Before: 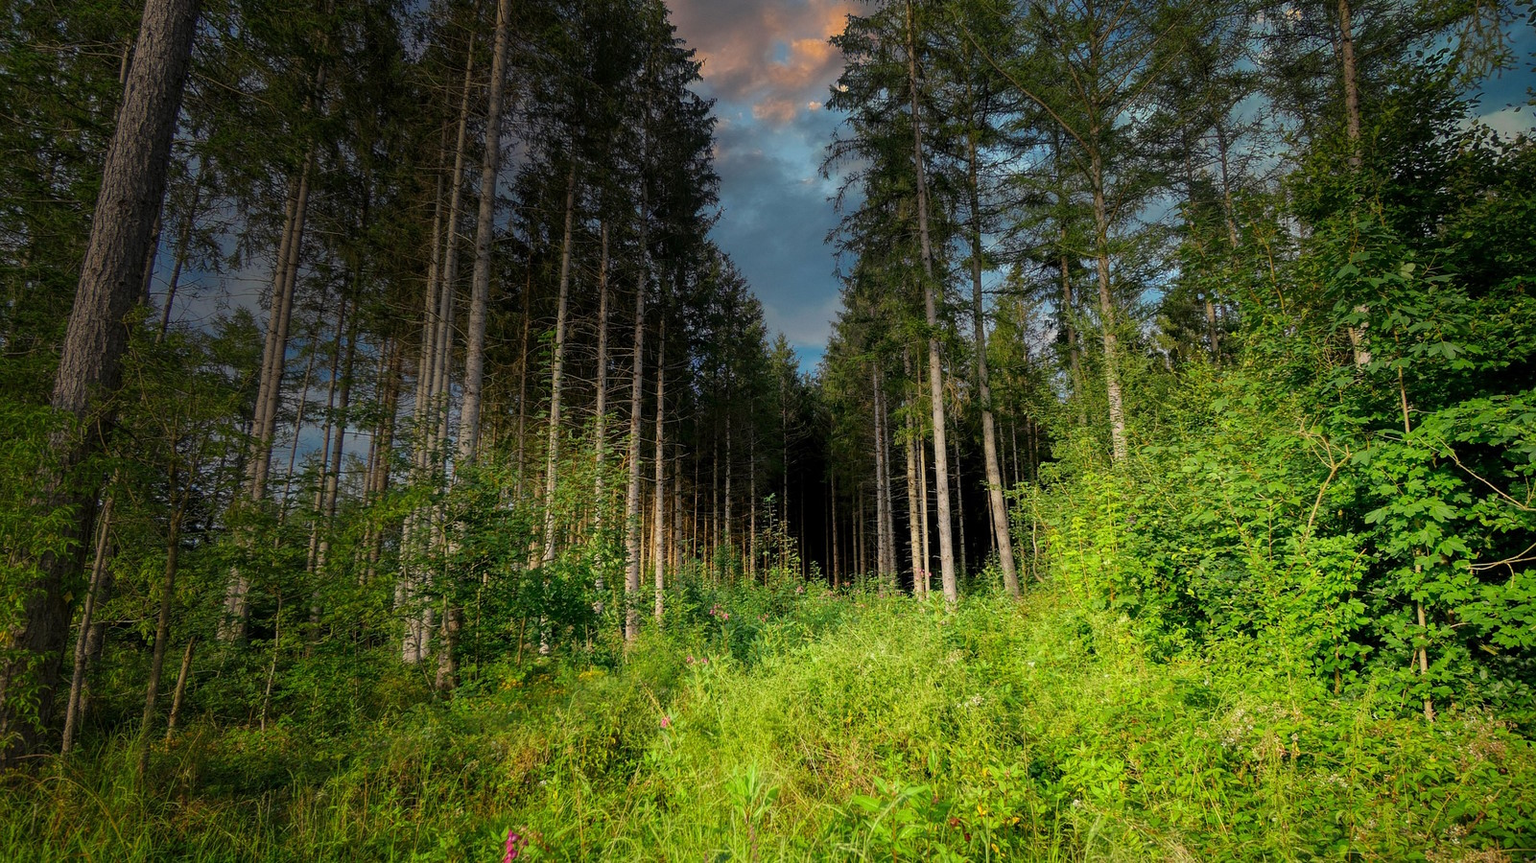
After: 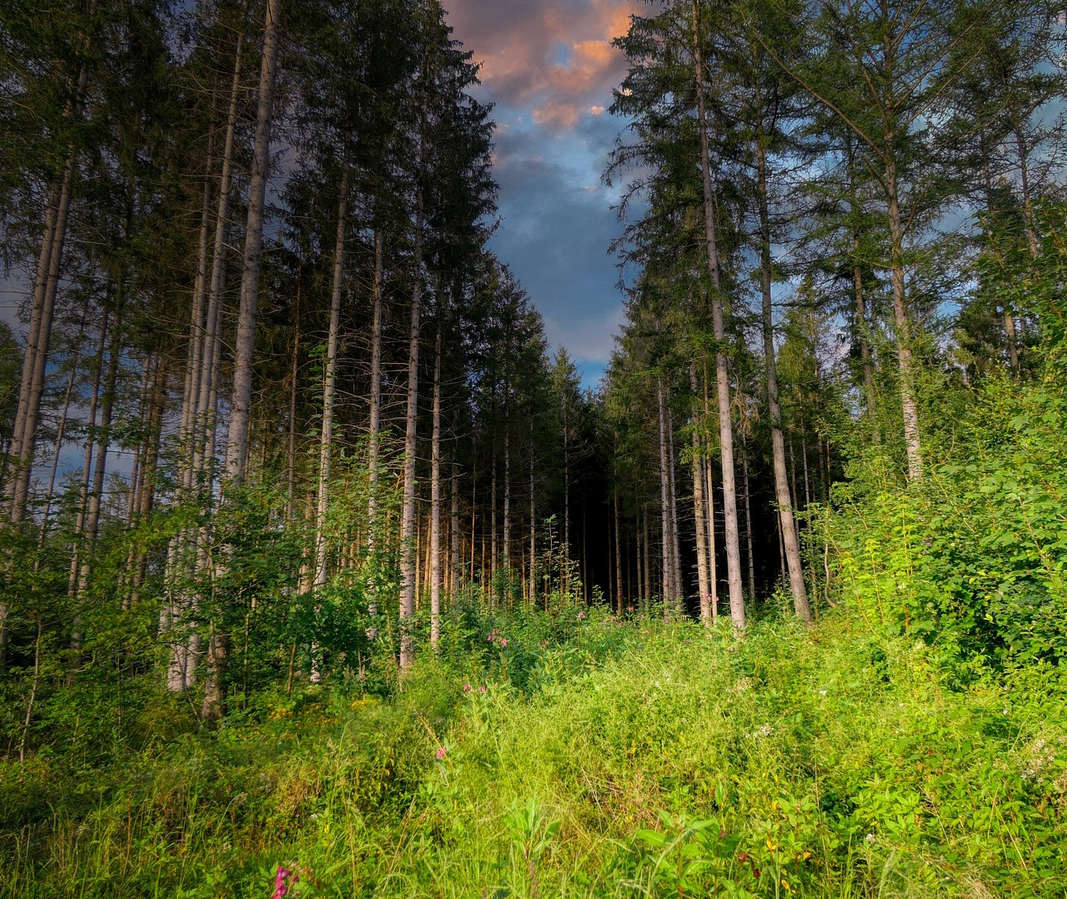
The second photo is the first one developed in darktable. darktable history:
crop and rotate: left 15.754%, right 17.579%
white balance: red 1.05, blue 1.072
